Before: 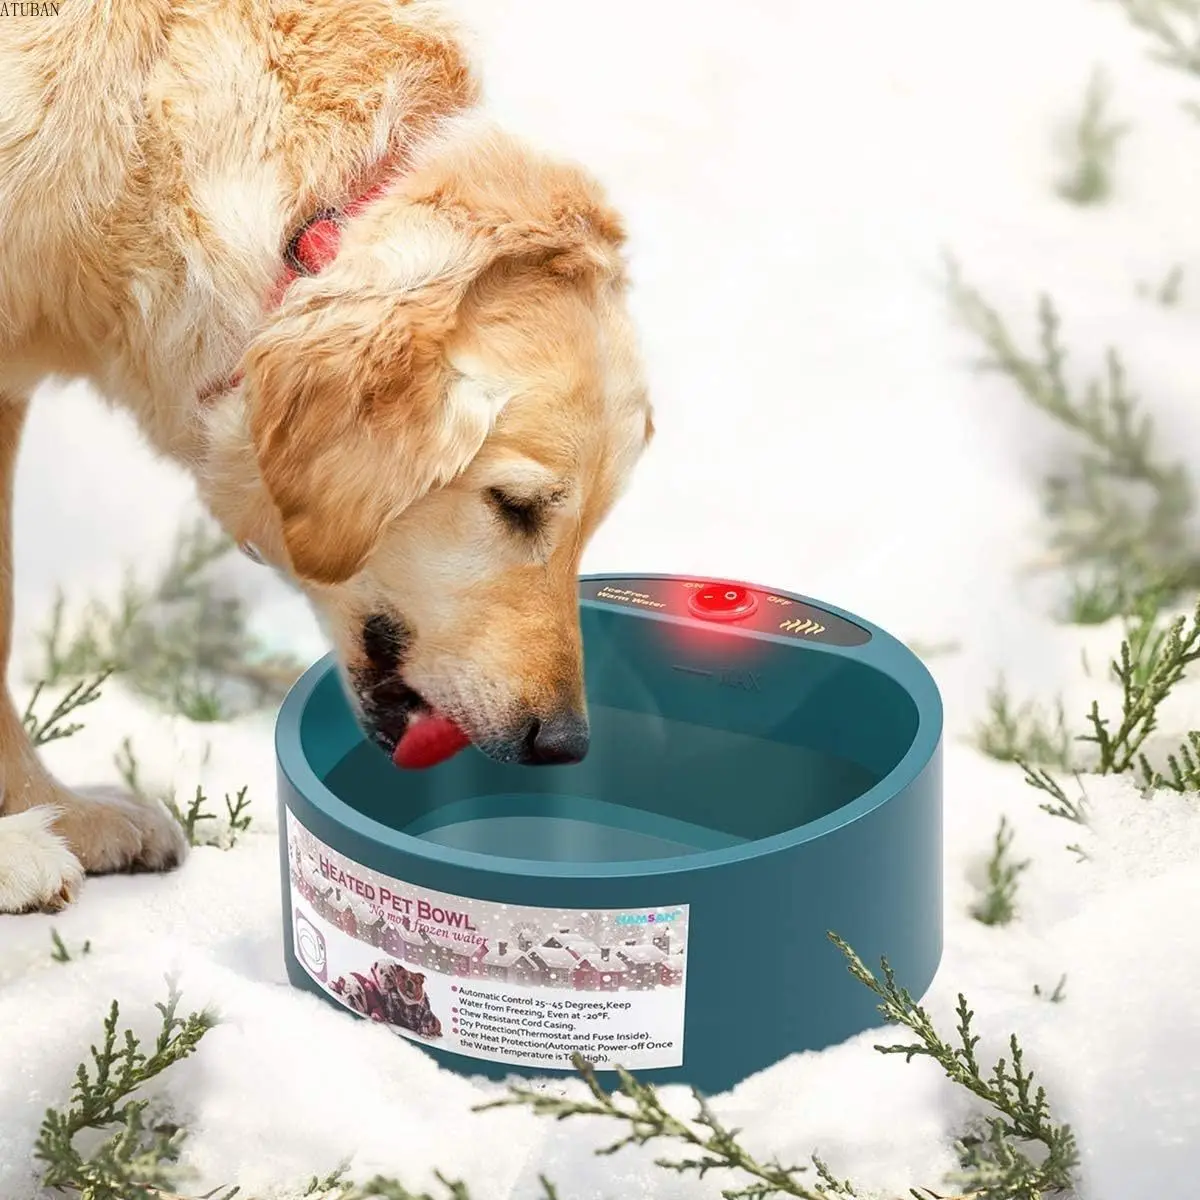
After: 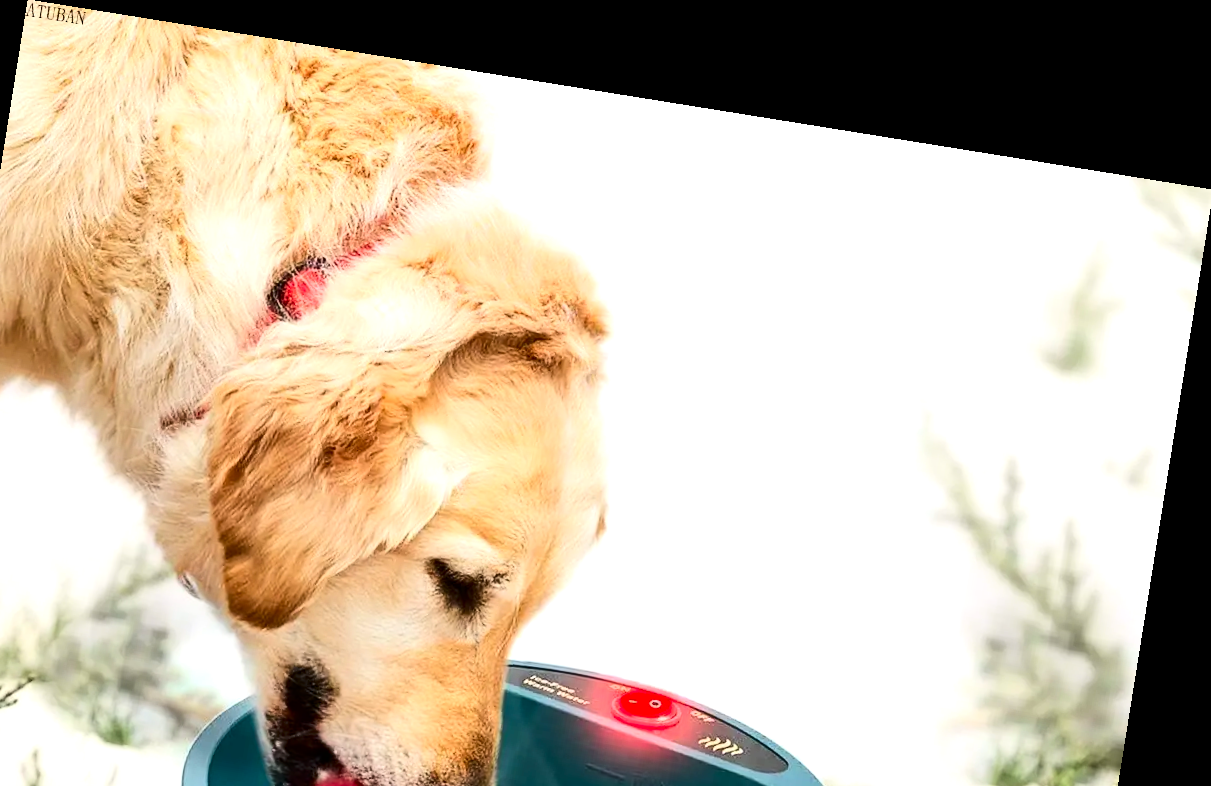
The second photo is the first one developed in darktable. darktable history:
tone equalizer: -8 EV -0.417 EV, -7 EV -0.389 EV, -6 EV -0.333 EV, -5 EV -0.222 EV, -3 EV 0.222 EV, -2 EV 0.333 EV, -1 EV 0.389 EV, +0 EV 0.417 EV, edges refinement/feathering 500, mask exposure compensation -1.57 EV, preserve details no
rotate and perspective: rotation 9.12°, automatic cropping off
vibrance: vibrance 78%
exposure: black level correction 0, compensate exposure bias true, compensate highlight preservation false
contrast brightness saturation: contrast 0.28
crop and rotate: left 11.812%, bottom 42.776%
